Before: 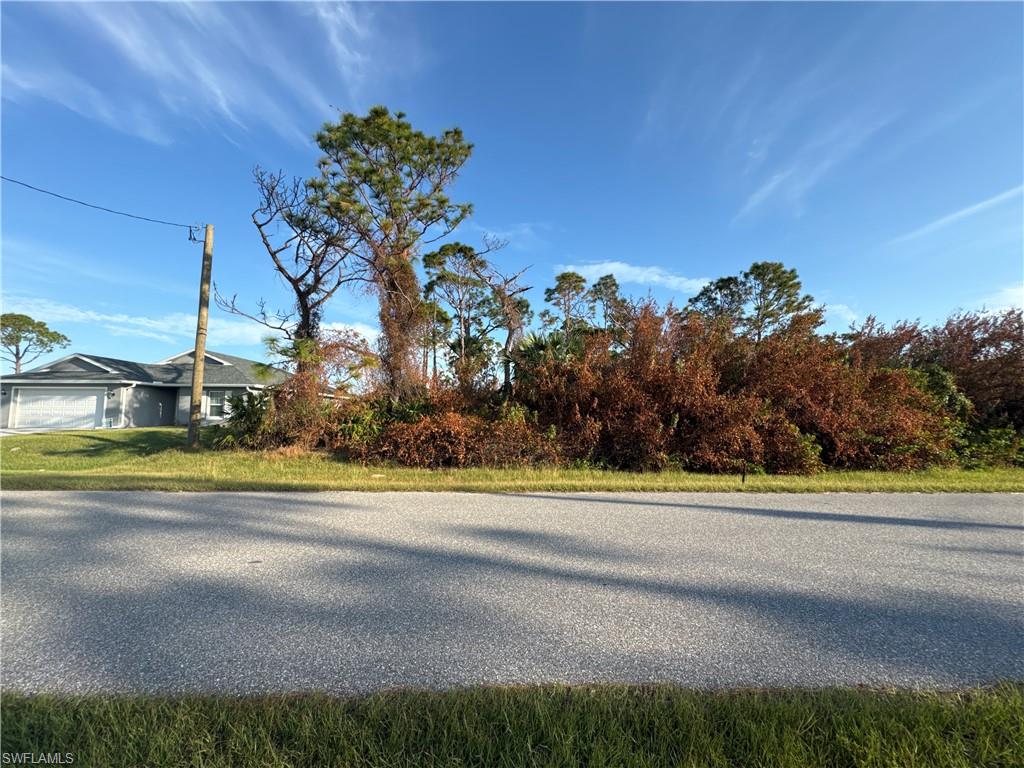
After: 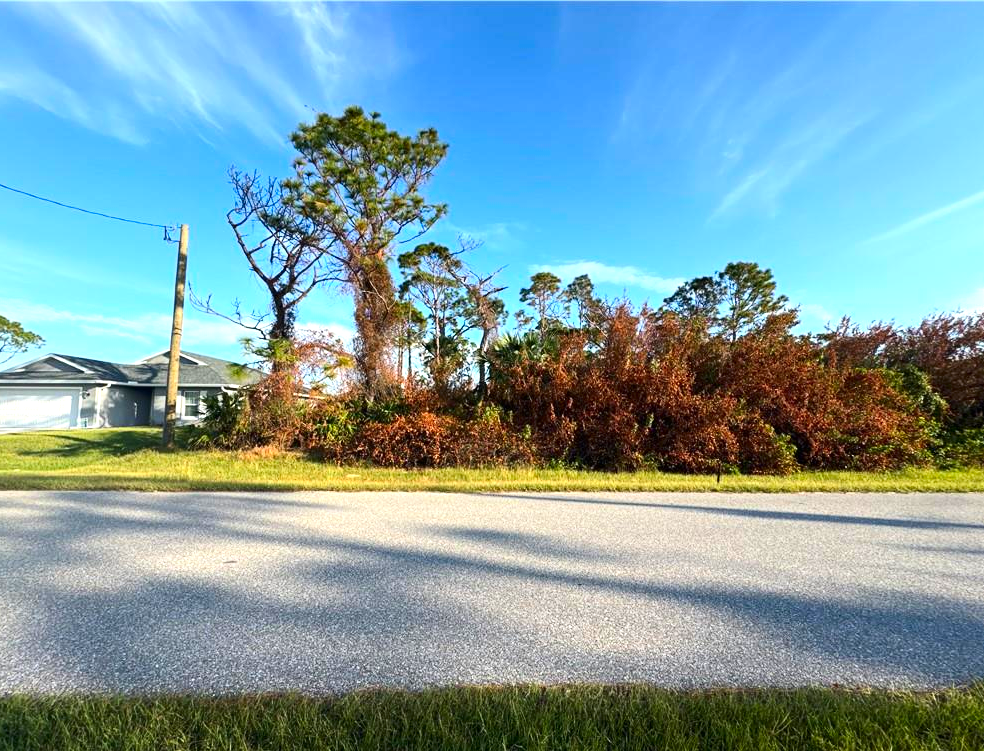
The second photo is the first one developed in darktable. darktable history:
crop and rotate: left 2.509%, right 1.313%, bottom 2.121%
exposure: black level correction 0, exposure 0.498 EV, compensate highlight preservation false
contrast brightness saturation: contrast 0.179, saturation 0.304
